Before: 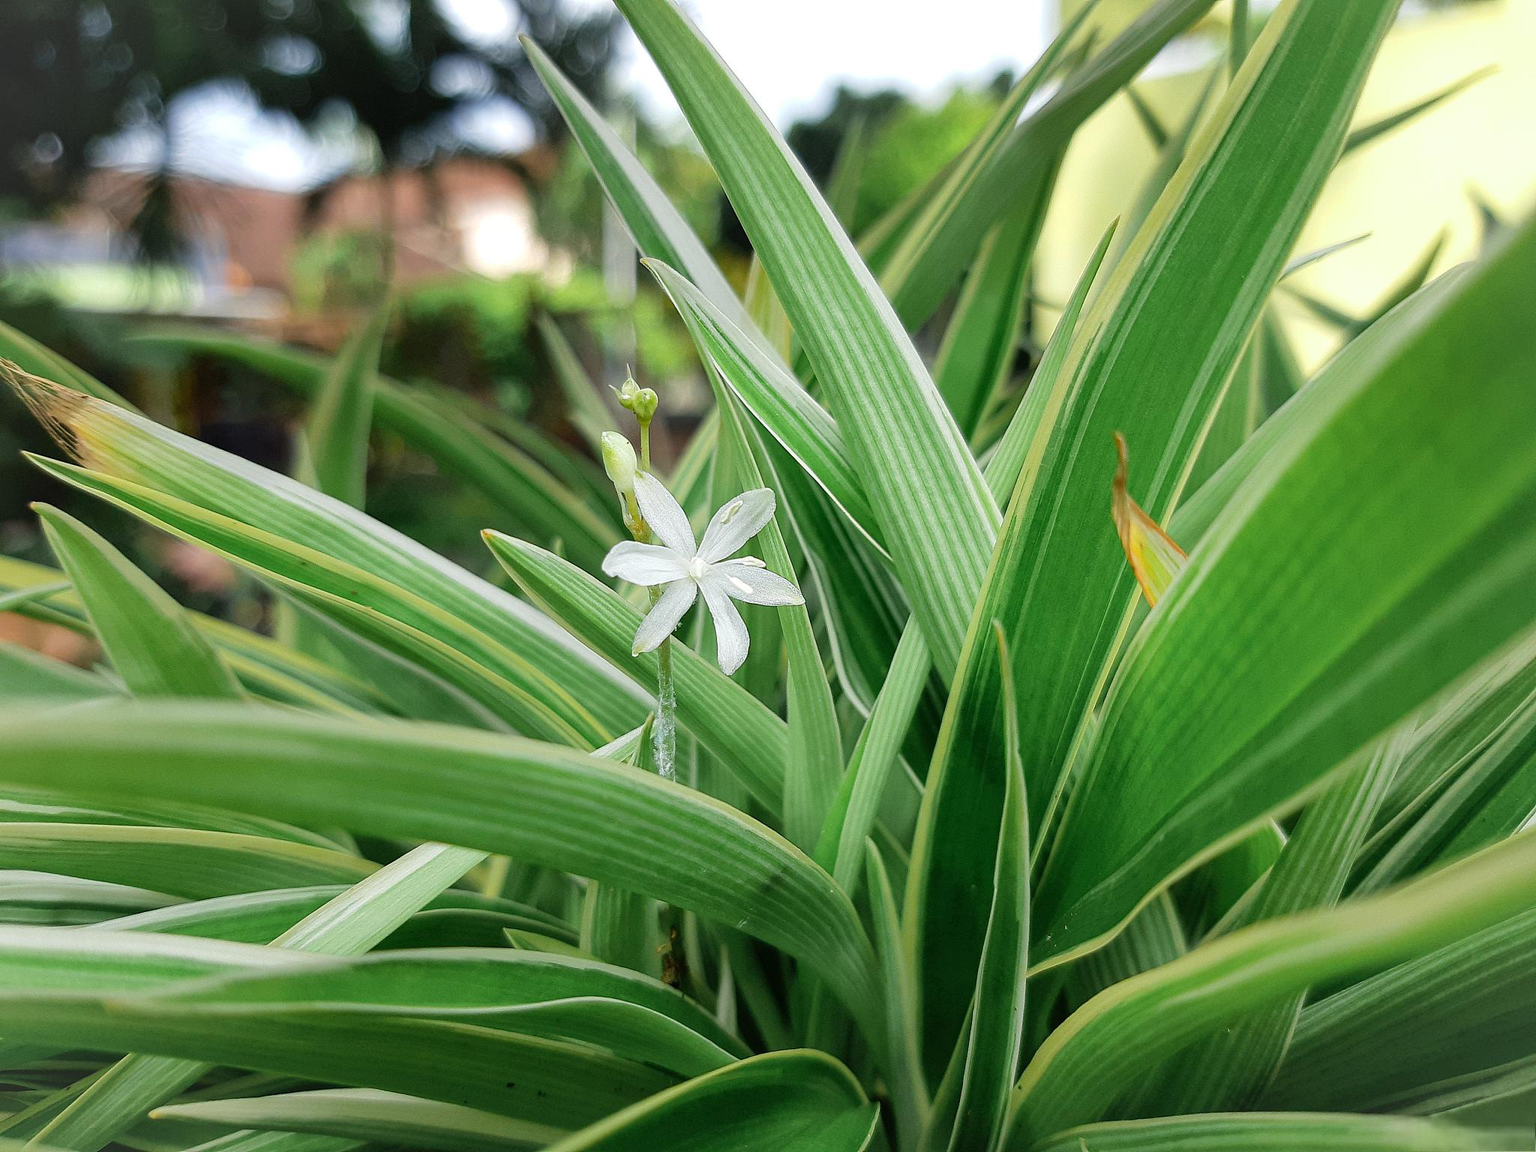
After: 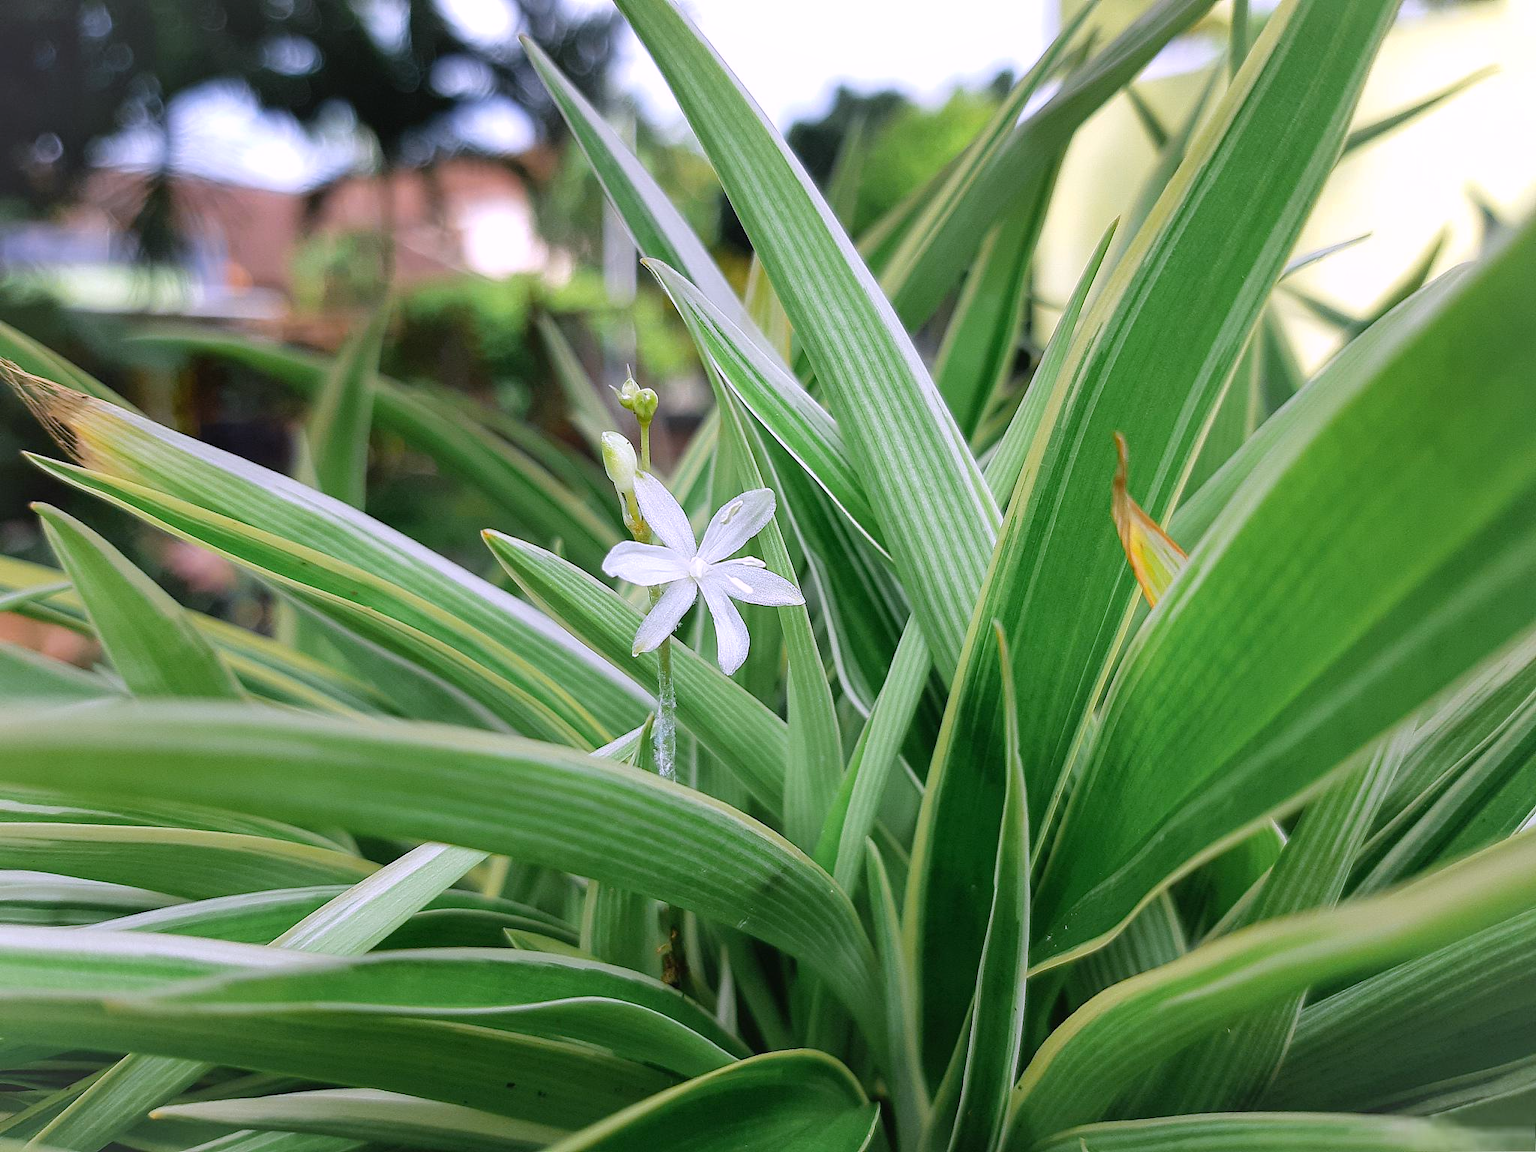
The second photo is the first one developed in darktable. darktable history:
white balance: red 1.042, blue 1.17
local contrast: mode bilateral grid, contrast 100, coarseness 100, detail 91%, midtone range 0.2
